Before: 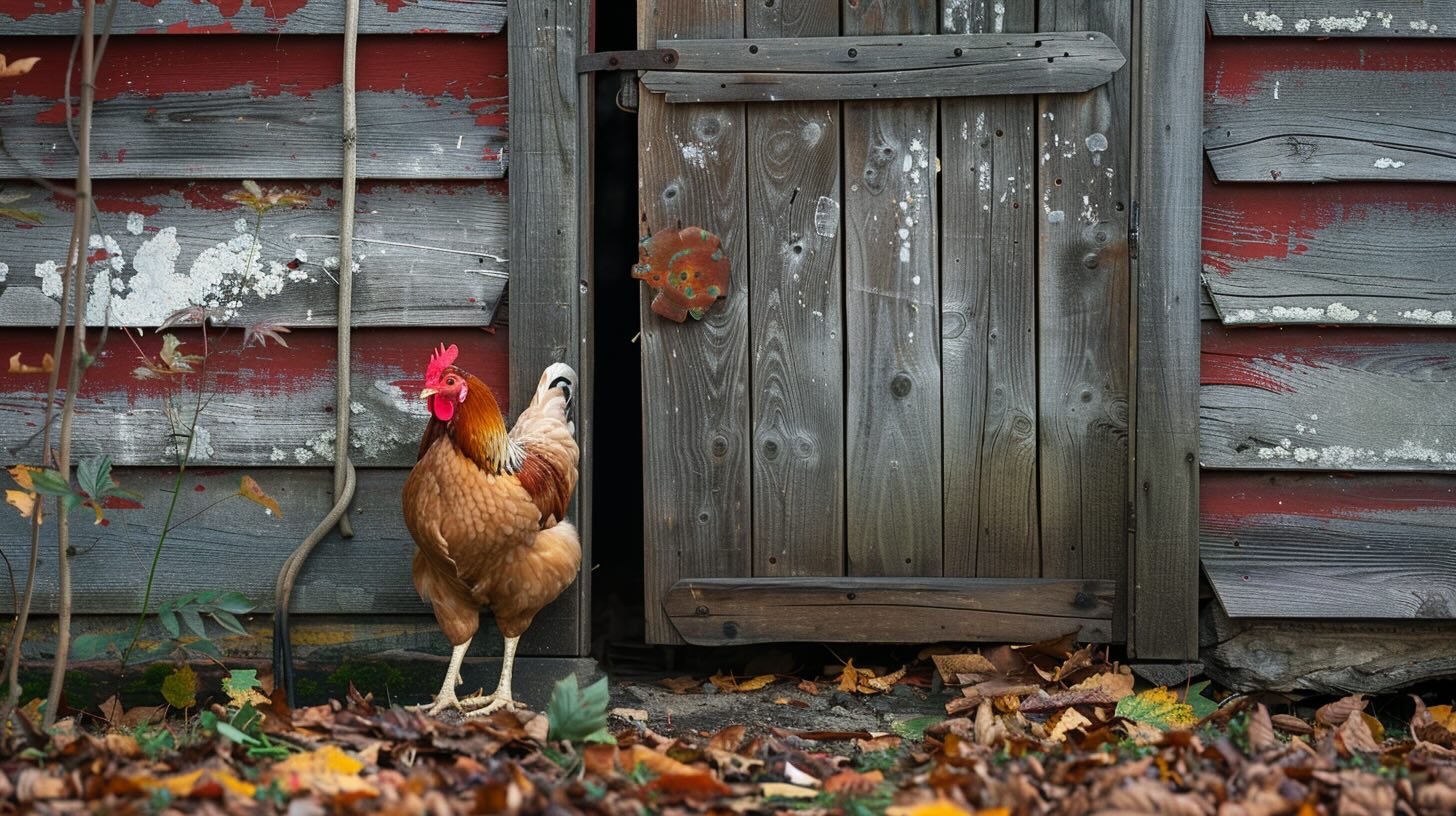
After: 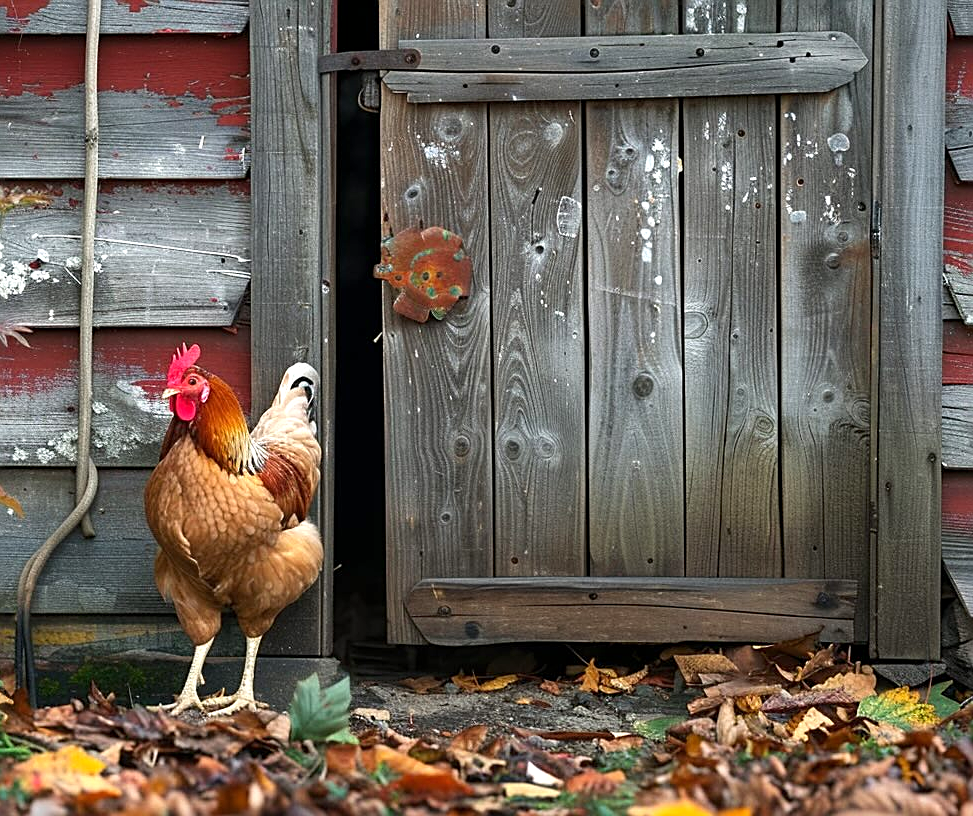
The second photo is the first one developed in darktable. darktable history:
exposure: black level correction 0.001, exposure 0.5 EV, compensate exposure bias true, compensate highlight preservation false
crop and rotate: left 17.732%, right 15.423%
sharpen: on, module defaults
